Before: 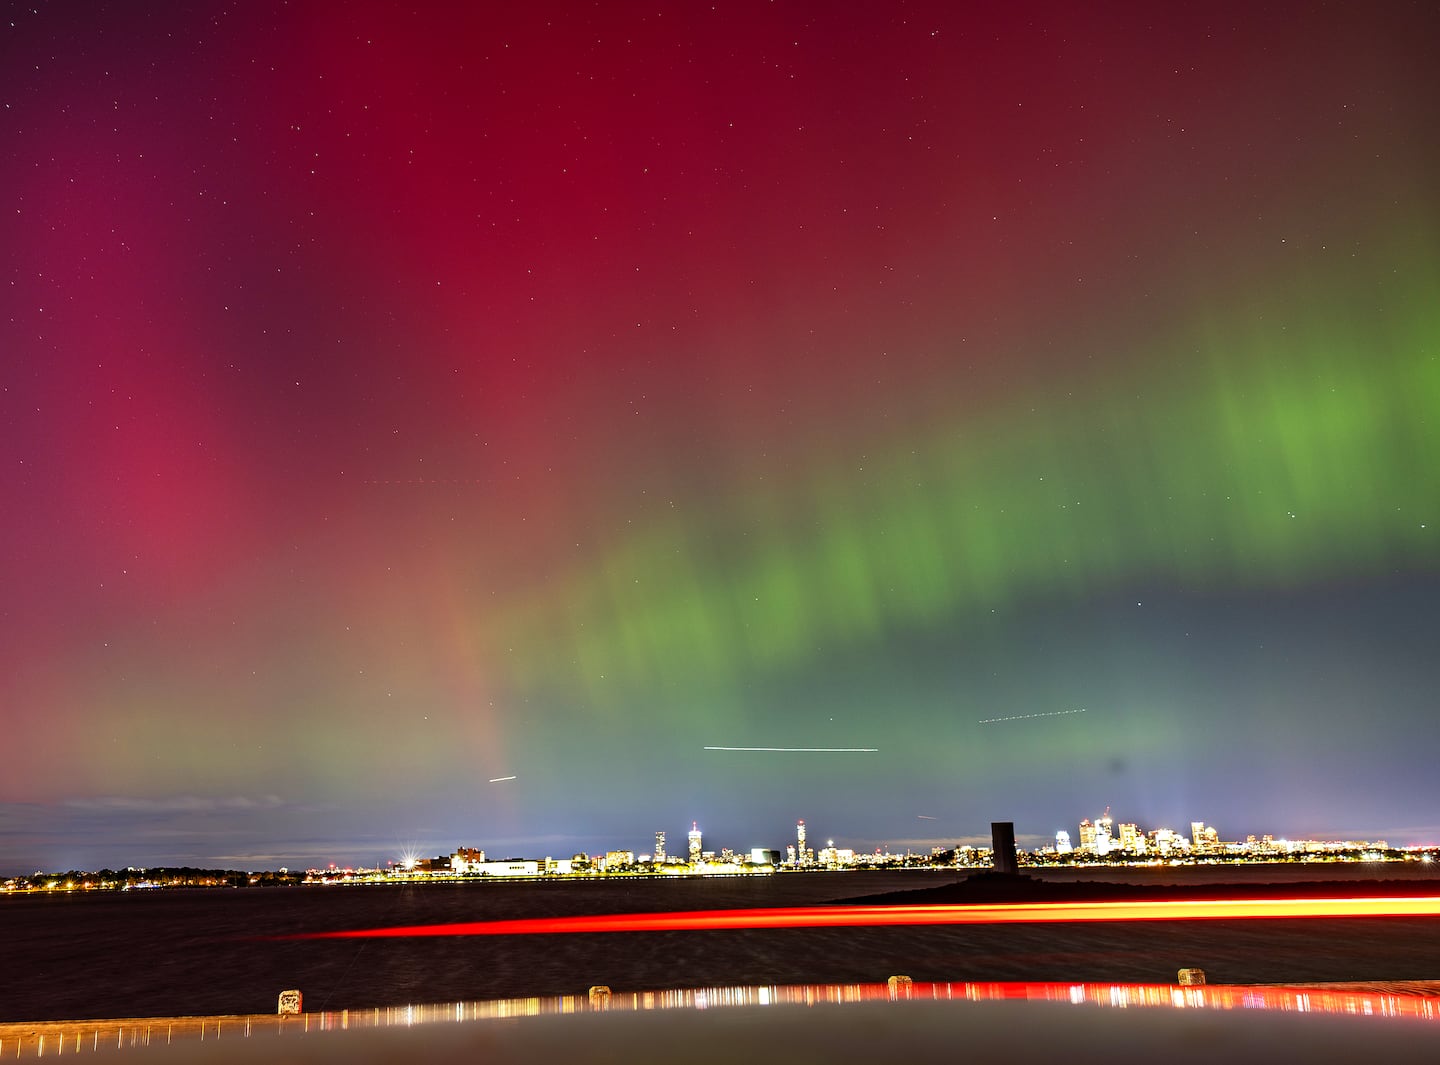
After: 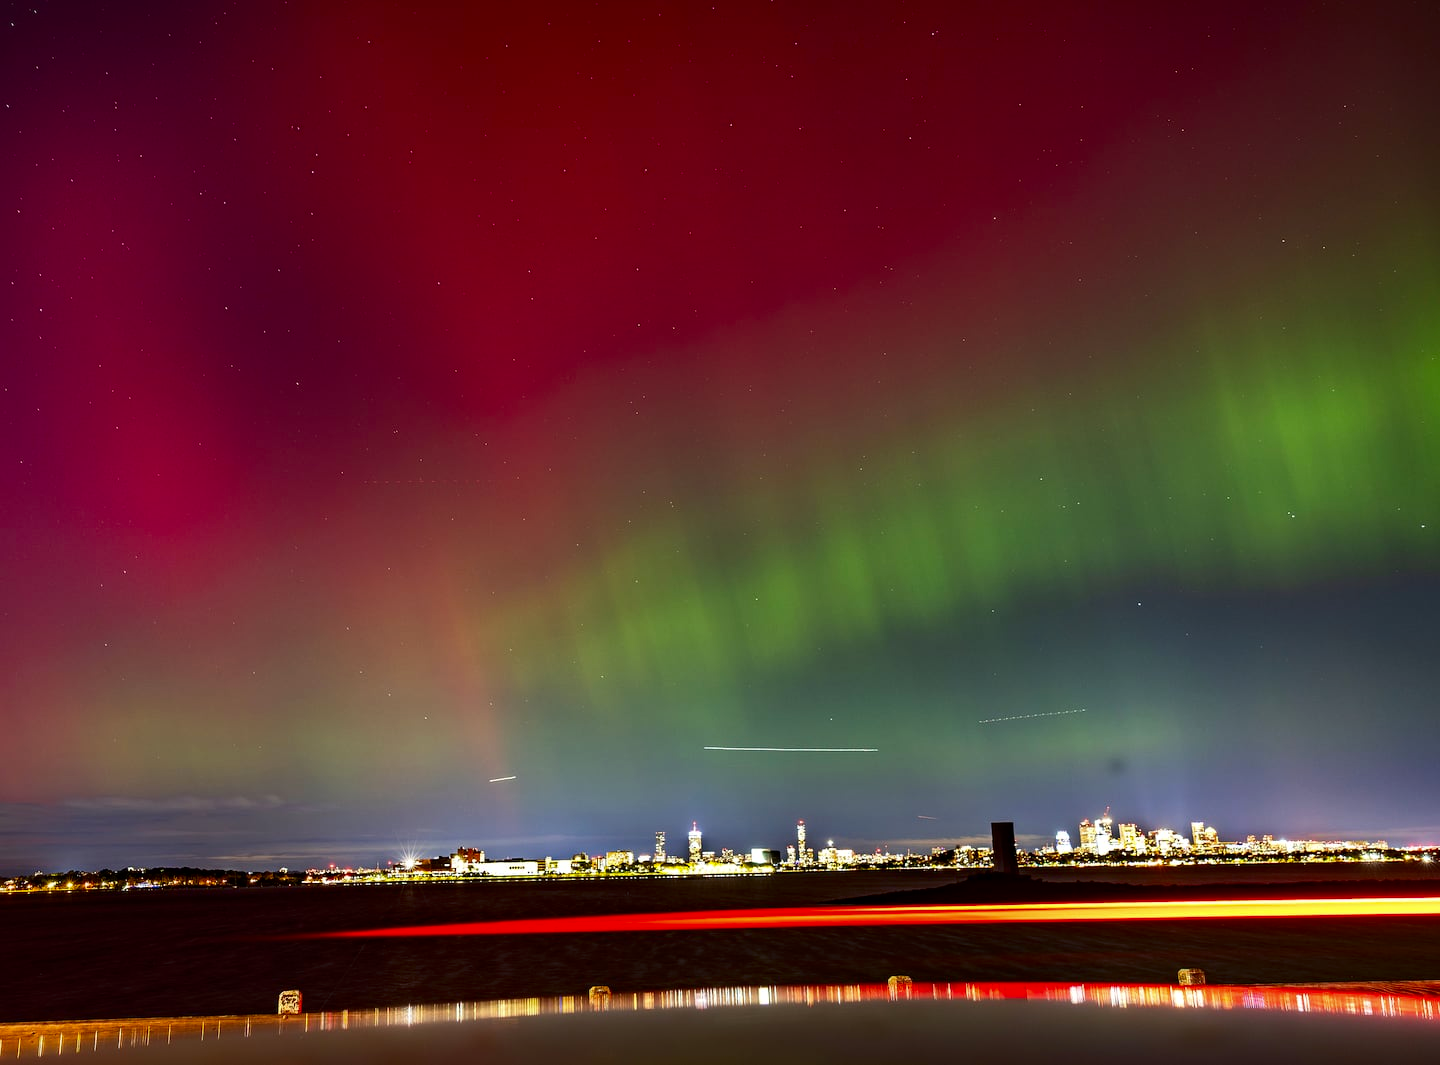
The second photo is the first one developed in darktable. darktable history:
contrast brightness saturation: contrast 0.069, brightness -0.143, saturation 0.107
